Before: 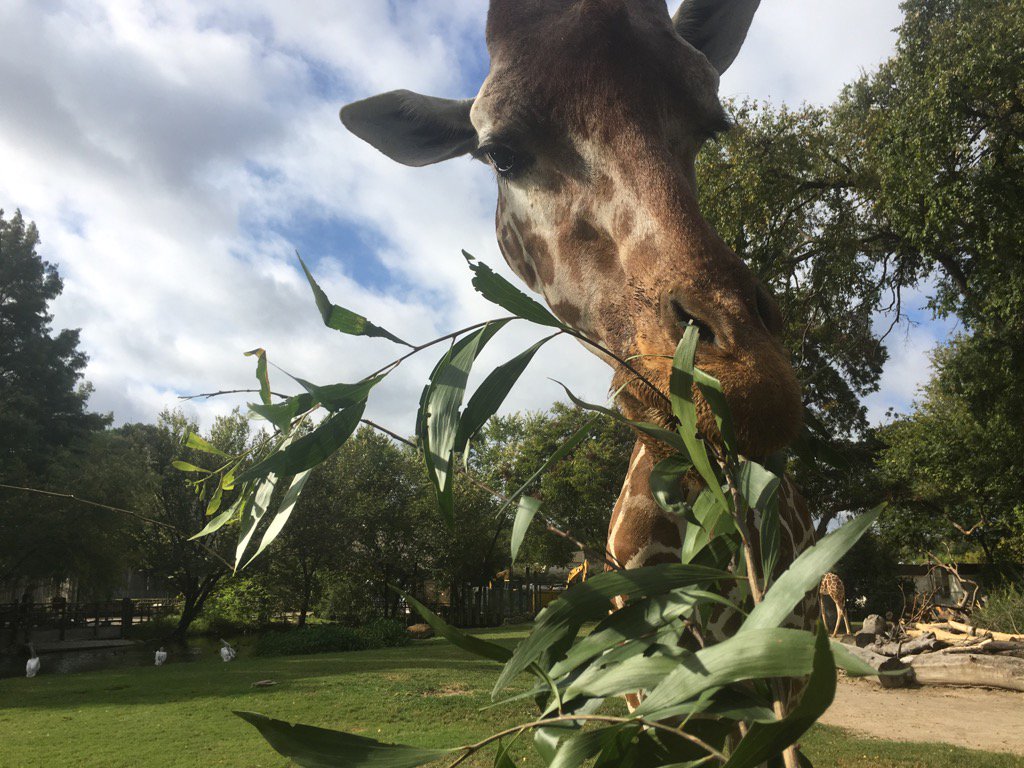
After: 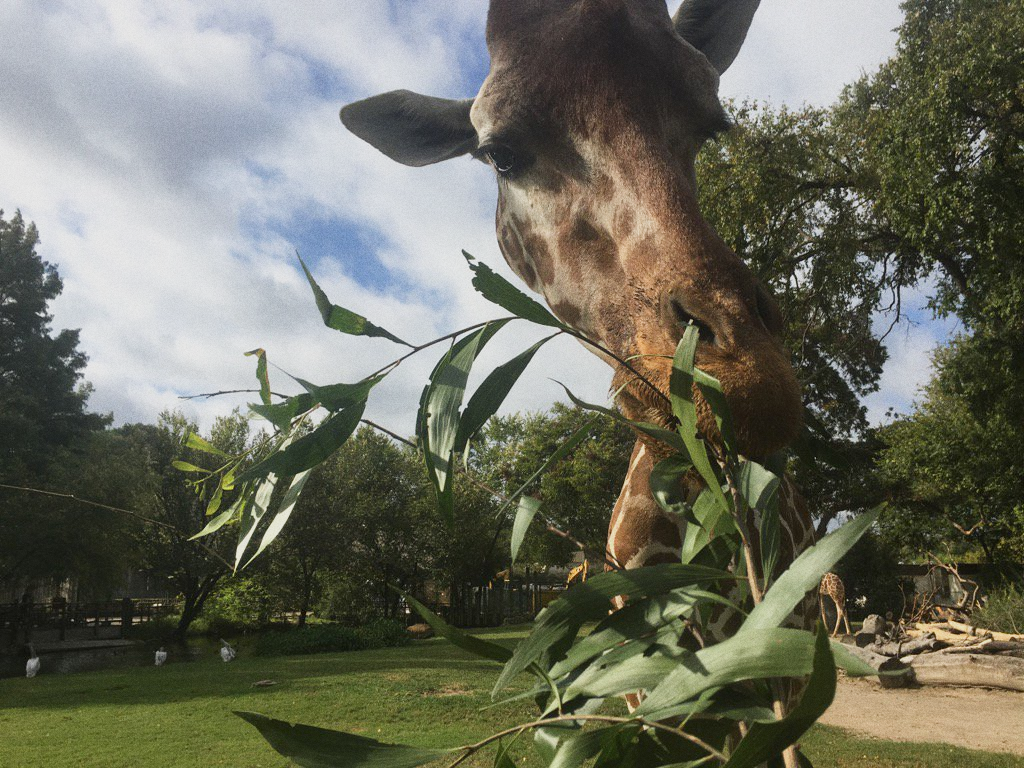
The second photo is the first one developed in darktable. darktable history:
sigmoid: contrast 1.22, skew 0.65
color balance: contrast -0.5%
grain: coarseness 0.09 ISO
